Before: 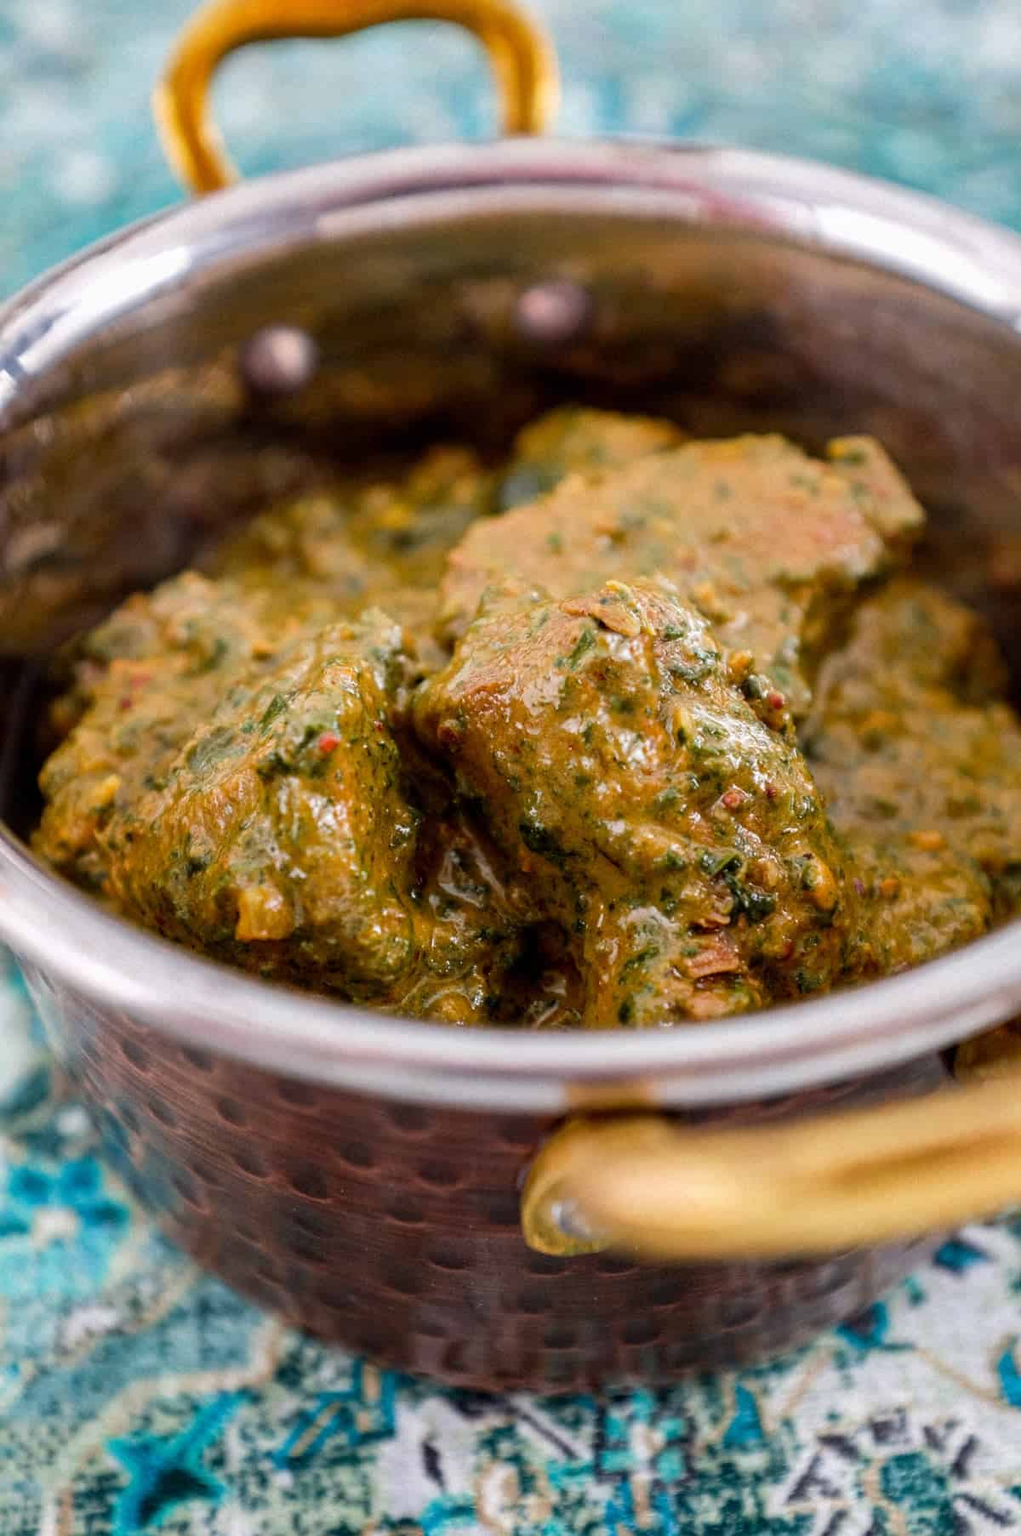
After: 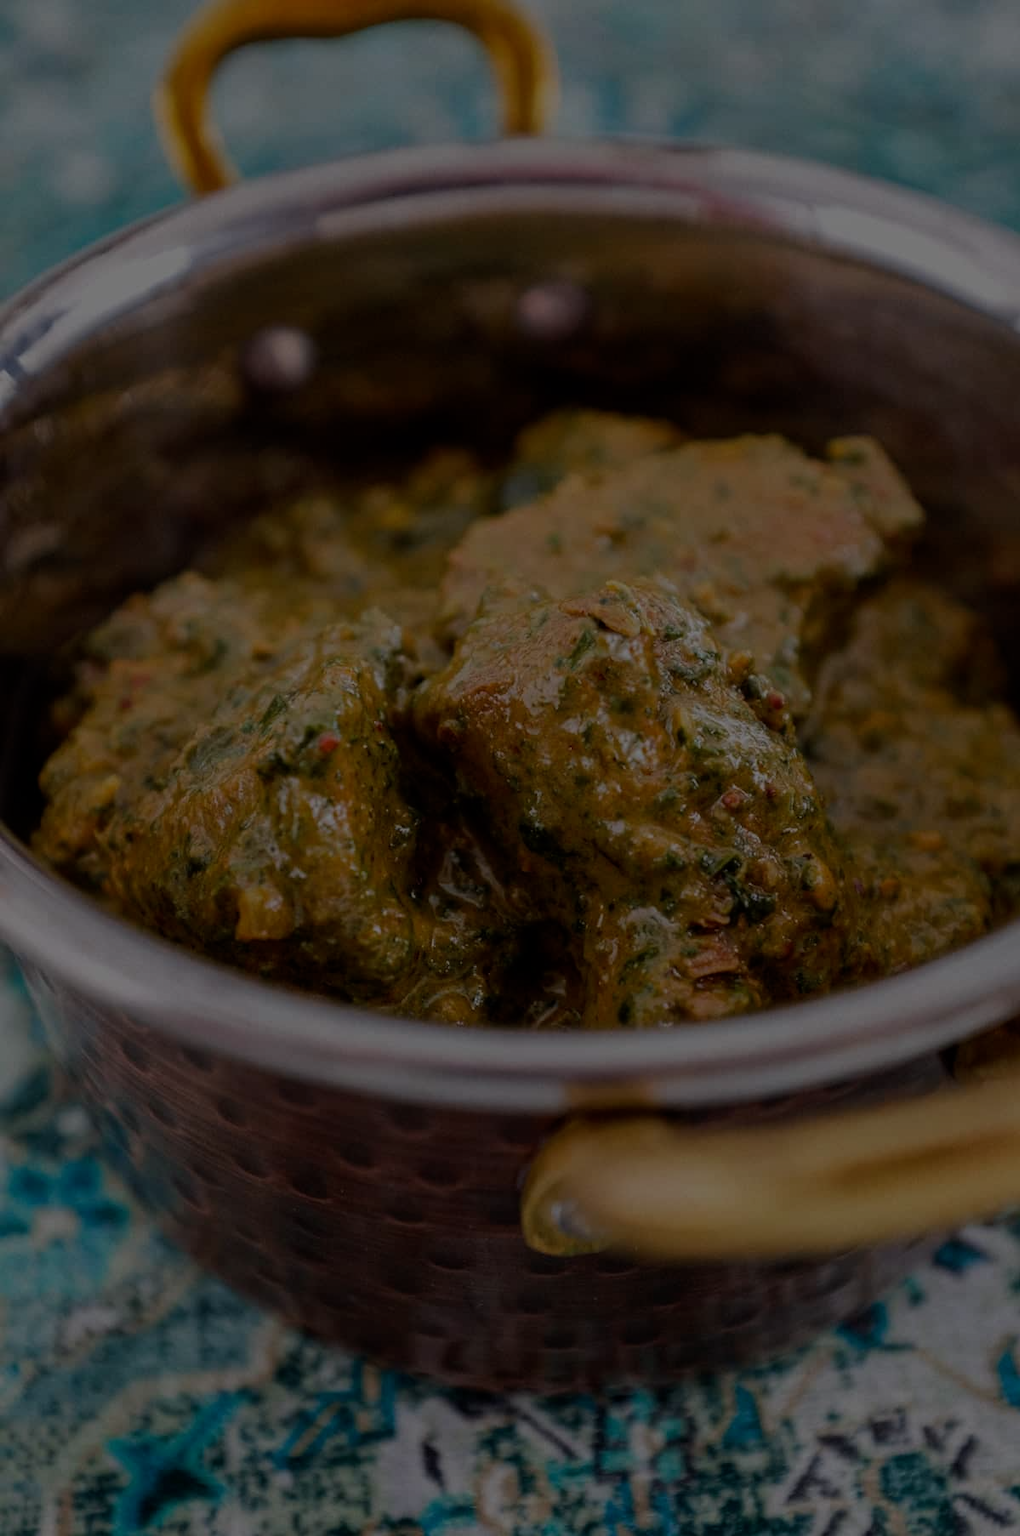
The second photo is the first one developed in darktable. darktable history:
sharpen: radius 2.904, amount 0.857, threshold 47.136
exposure: exposure -2.431 EV, compensate exposure bias true, compensate highlight preservation false
